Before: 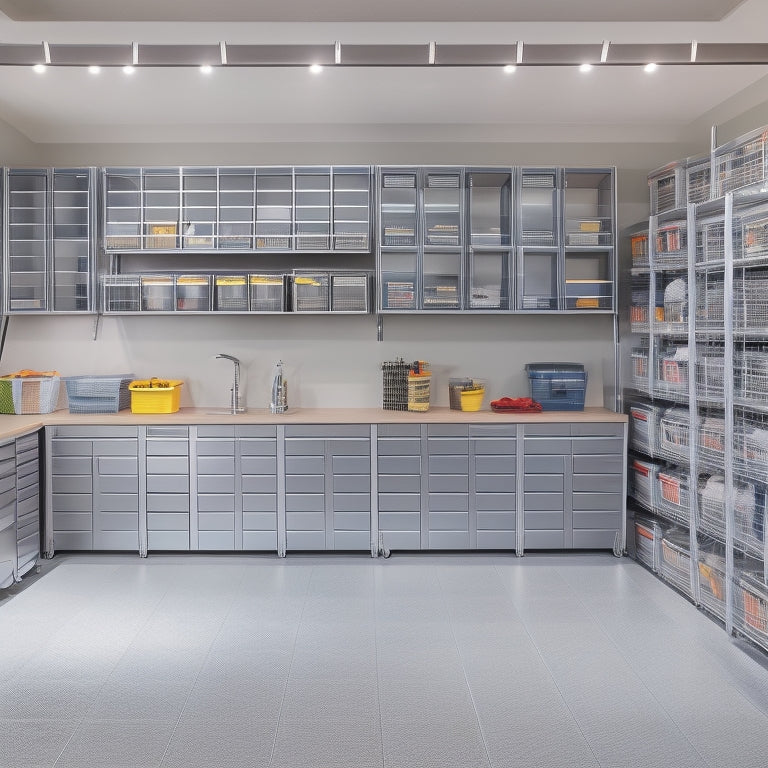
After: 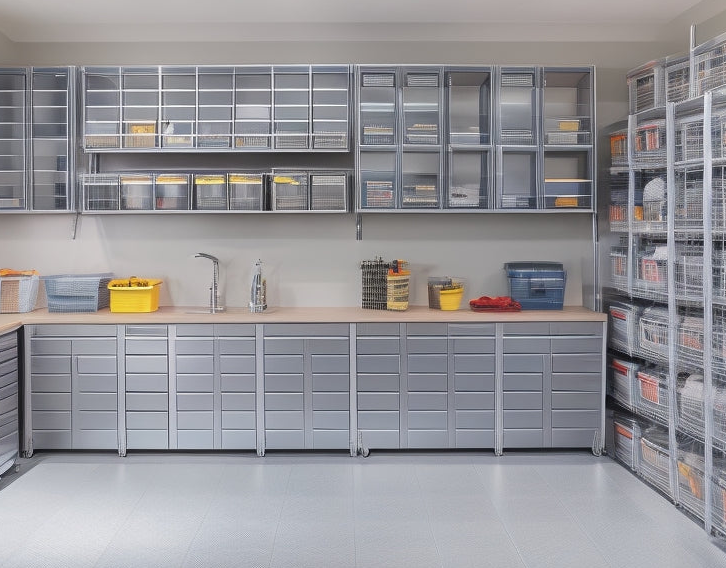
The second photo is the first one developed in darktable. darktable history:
crop and rotate: left 2.813%, top 13.276%, right 2.539%, bottom 12.755%
